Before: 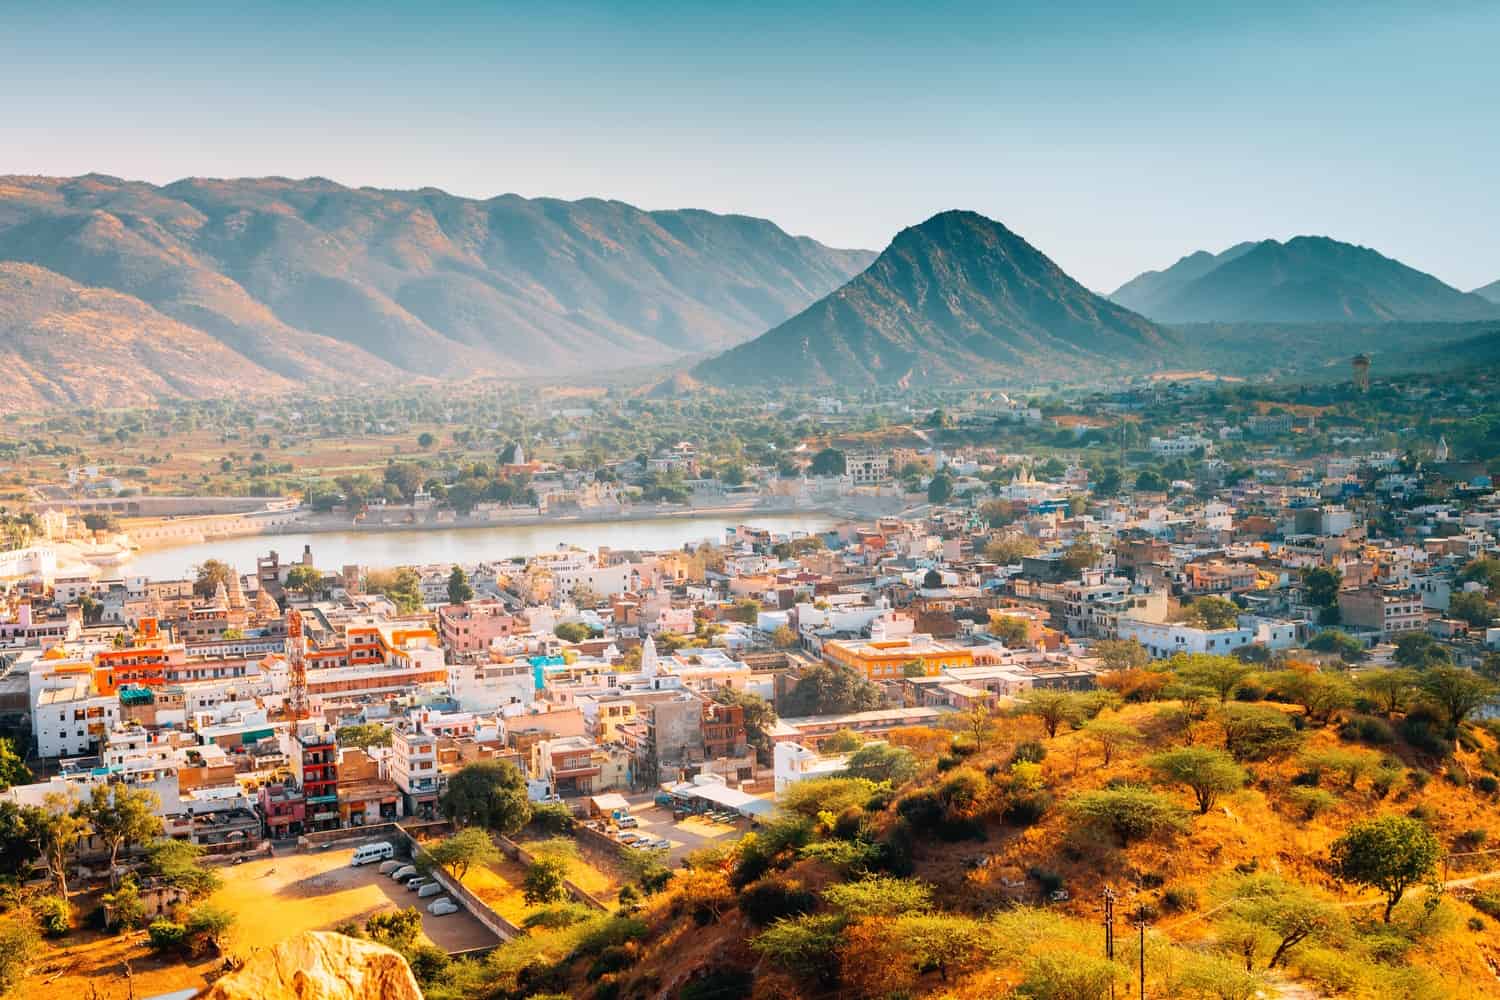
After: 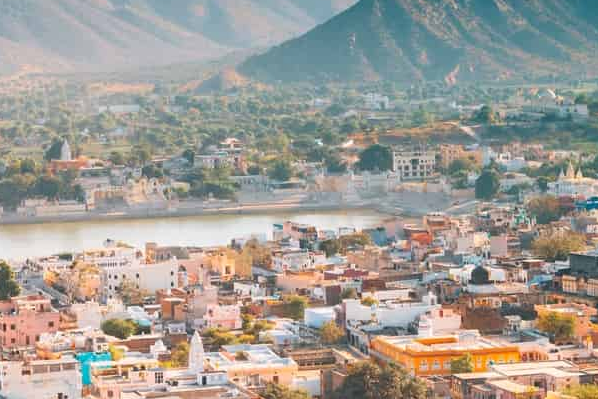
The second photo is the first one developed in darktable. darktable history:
crop: left 30.217%, top 30.45%, right 29.9%, bottom 29.585%
shadows and highlights: shadows 36.64, highlights -27.1, soften with gaussian
tone equalizer: -8 EV -0.59 EV
